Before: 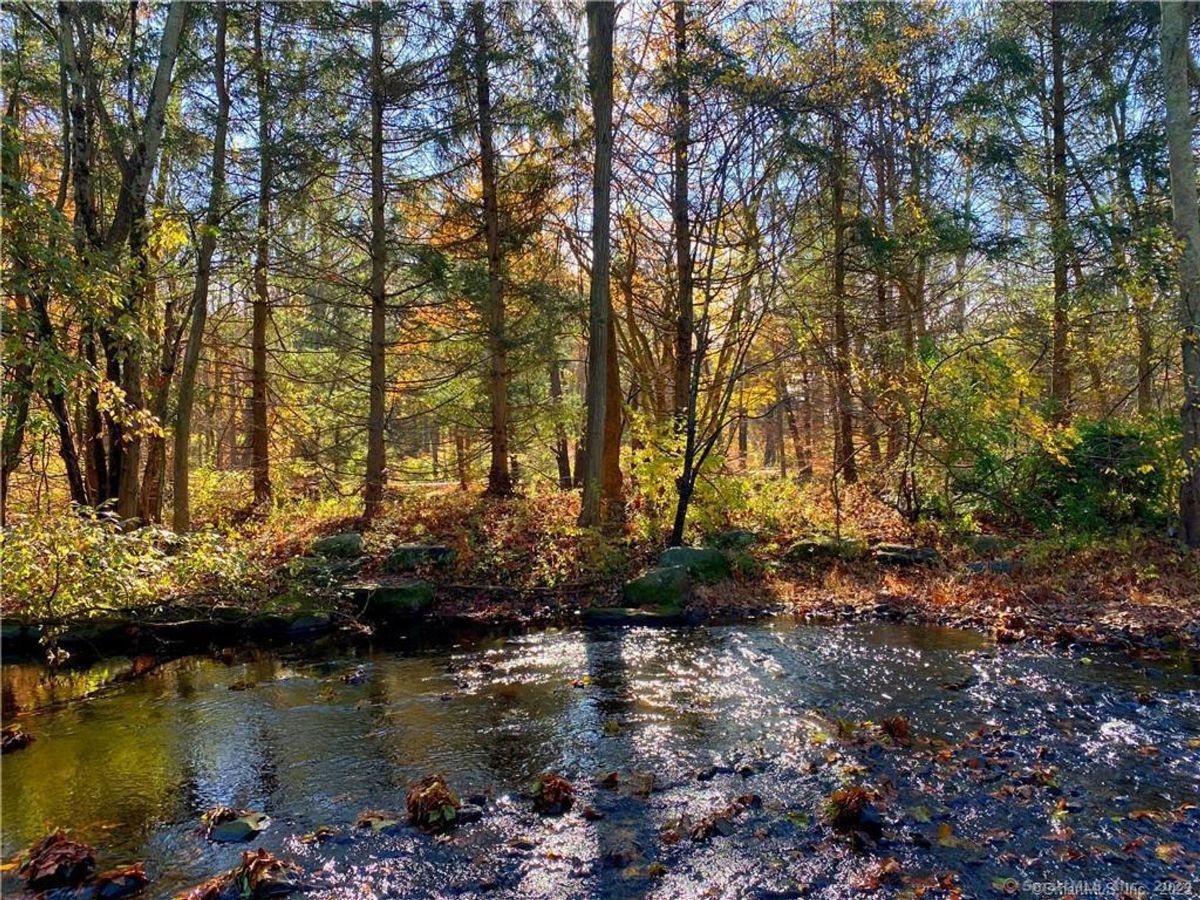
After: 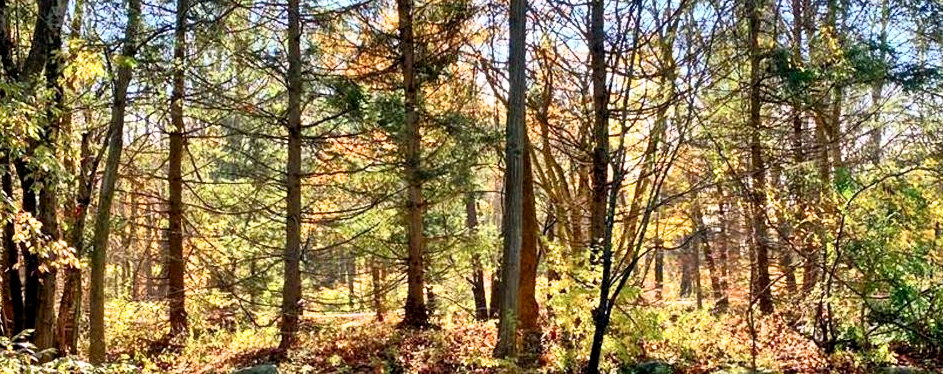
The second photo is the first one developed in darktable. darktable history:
tone equalizer: -7 EV 0.162 EV, -6 EV 0.613 EV, -5 EV 1.17 EV, -4 EV 1.37 EV, -3 EV 1.13 EV, -2 EV 0.6 EV, -1 EV 0.167 EV
shadows and highlights: shadows 24.15, highlights -78.47, soften with gaussian
filmic rgb: black relative exposure -8 EV, white relative exposure 2.46 EV, hardness 6.37, iterations of high-quality reconstruction 0
crop: left 7.021%, top 18.799%, right 14.353%, bottom 39.558%
contrast brightness saturation: contrast 0.278
